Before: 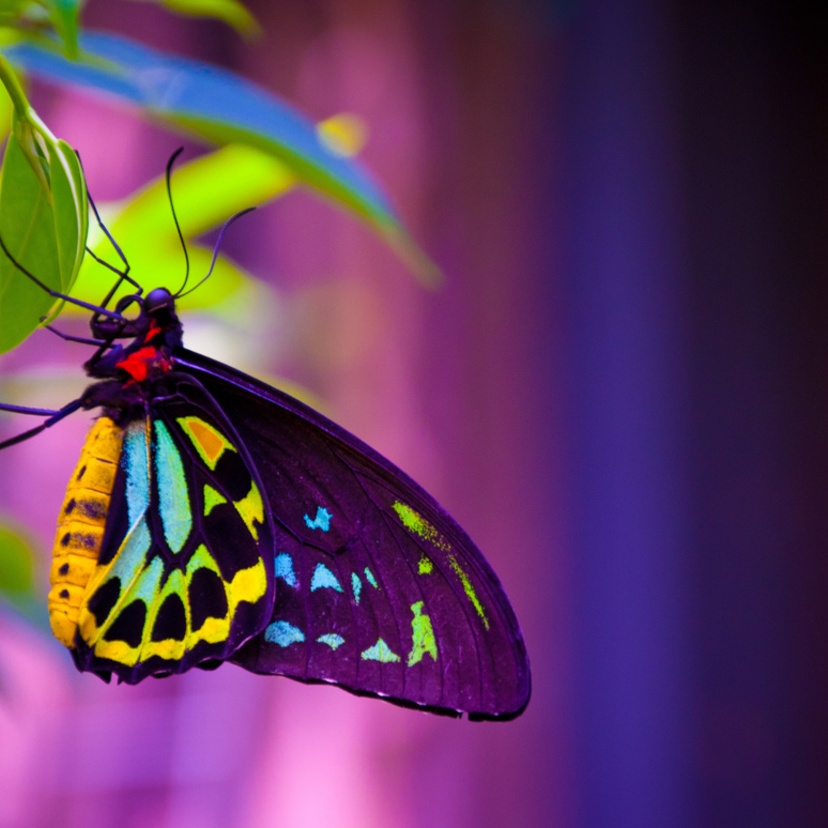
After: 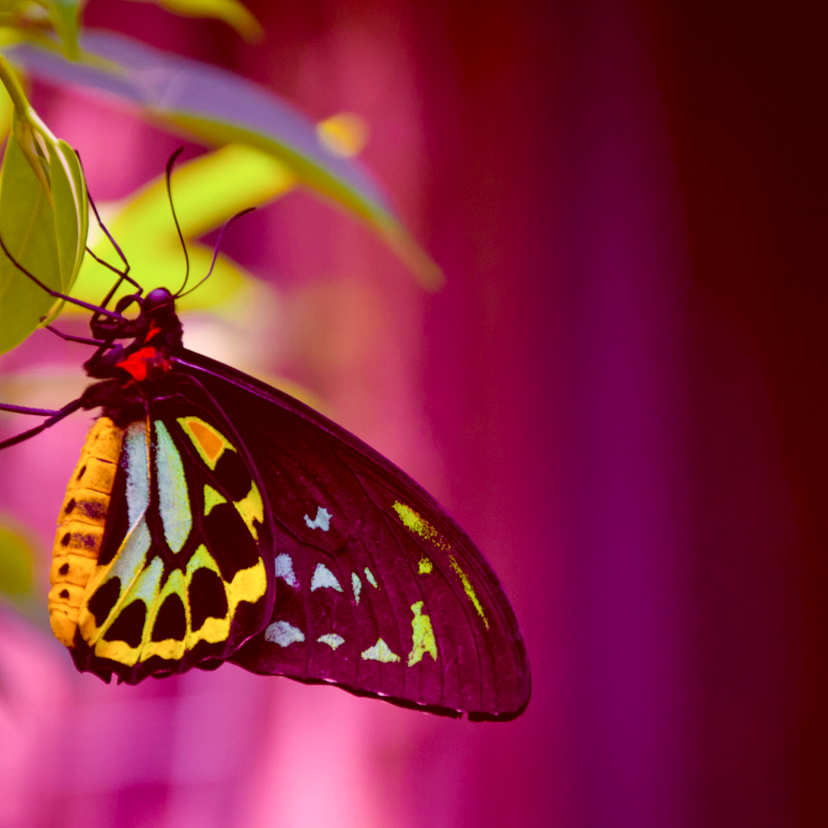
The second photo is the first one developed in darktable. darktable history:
color correction: highlights a* 9.36, highlights b* 8.74, shadows a* 39.66, shadows b* 39.27, saturation 0.806
